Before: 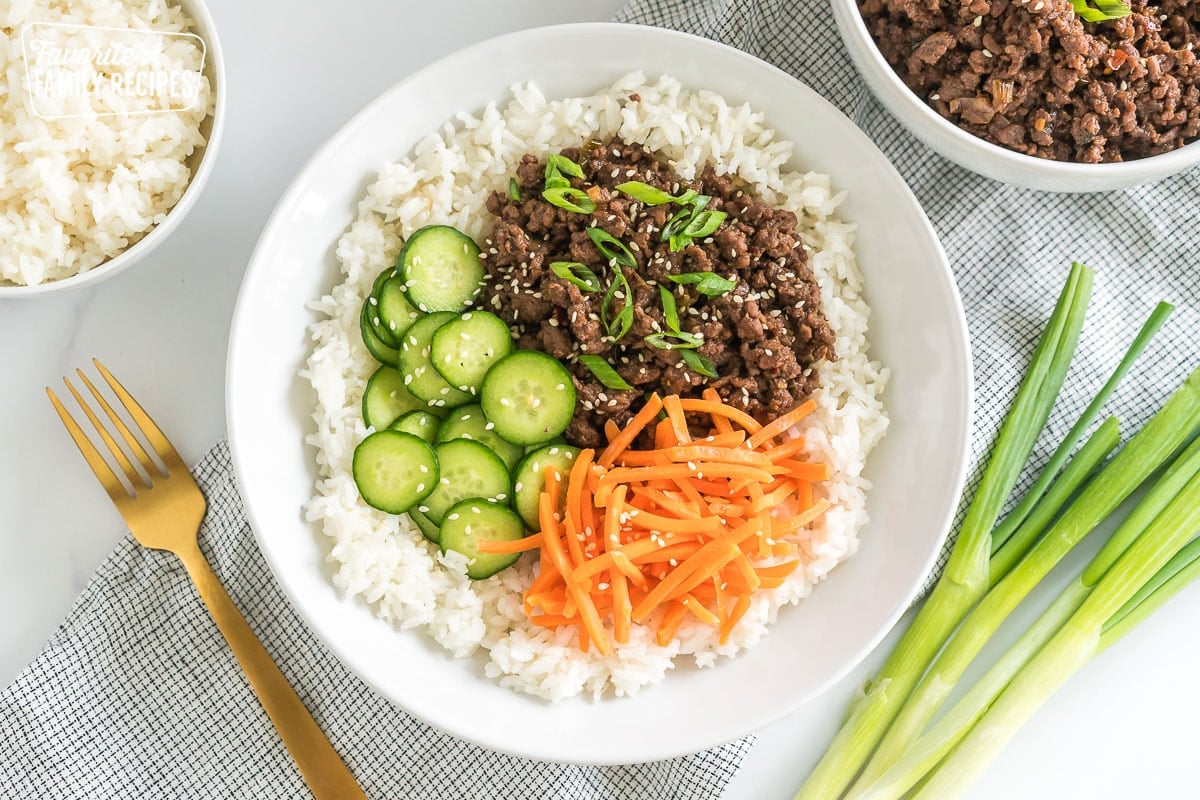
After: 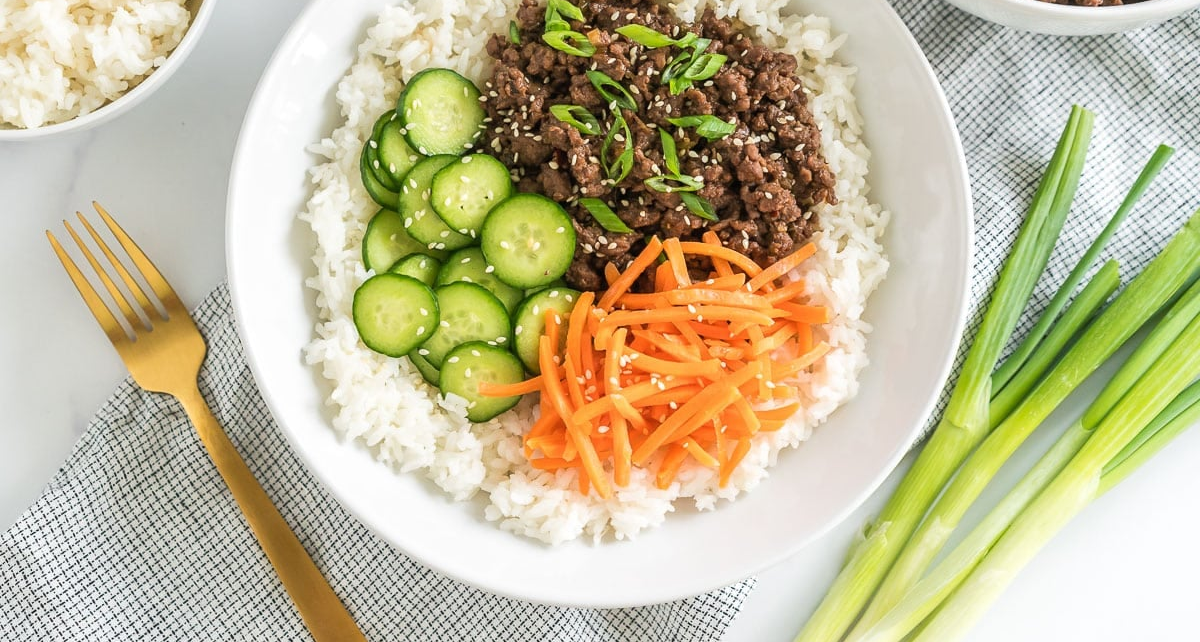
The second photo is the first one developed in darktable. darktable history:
crop and rotate: top 19.632%
